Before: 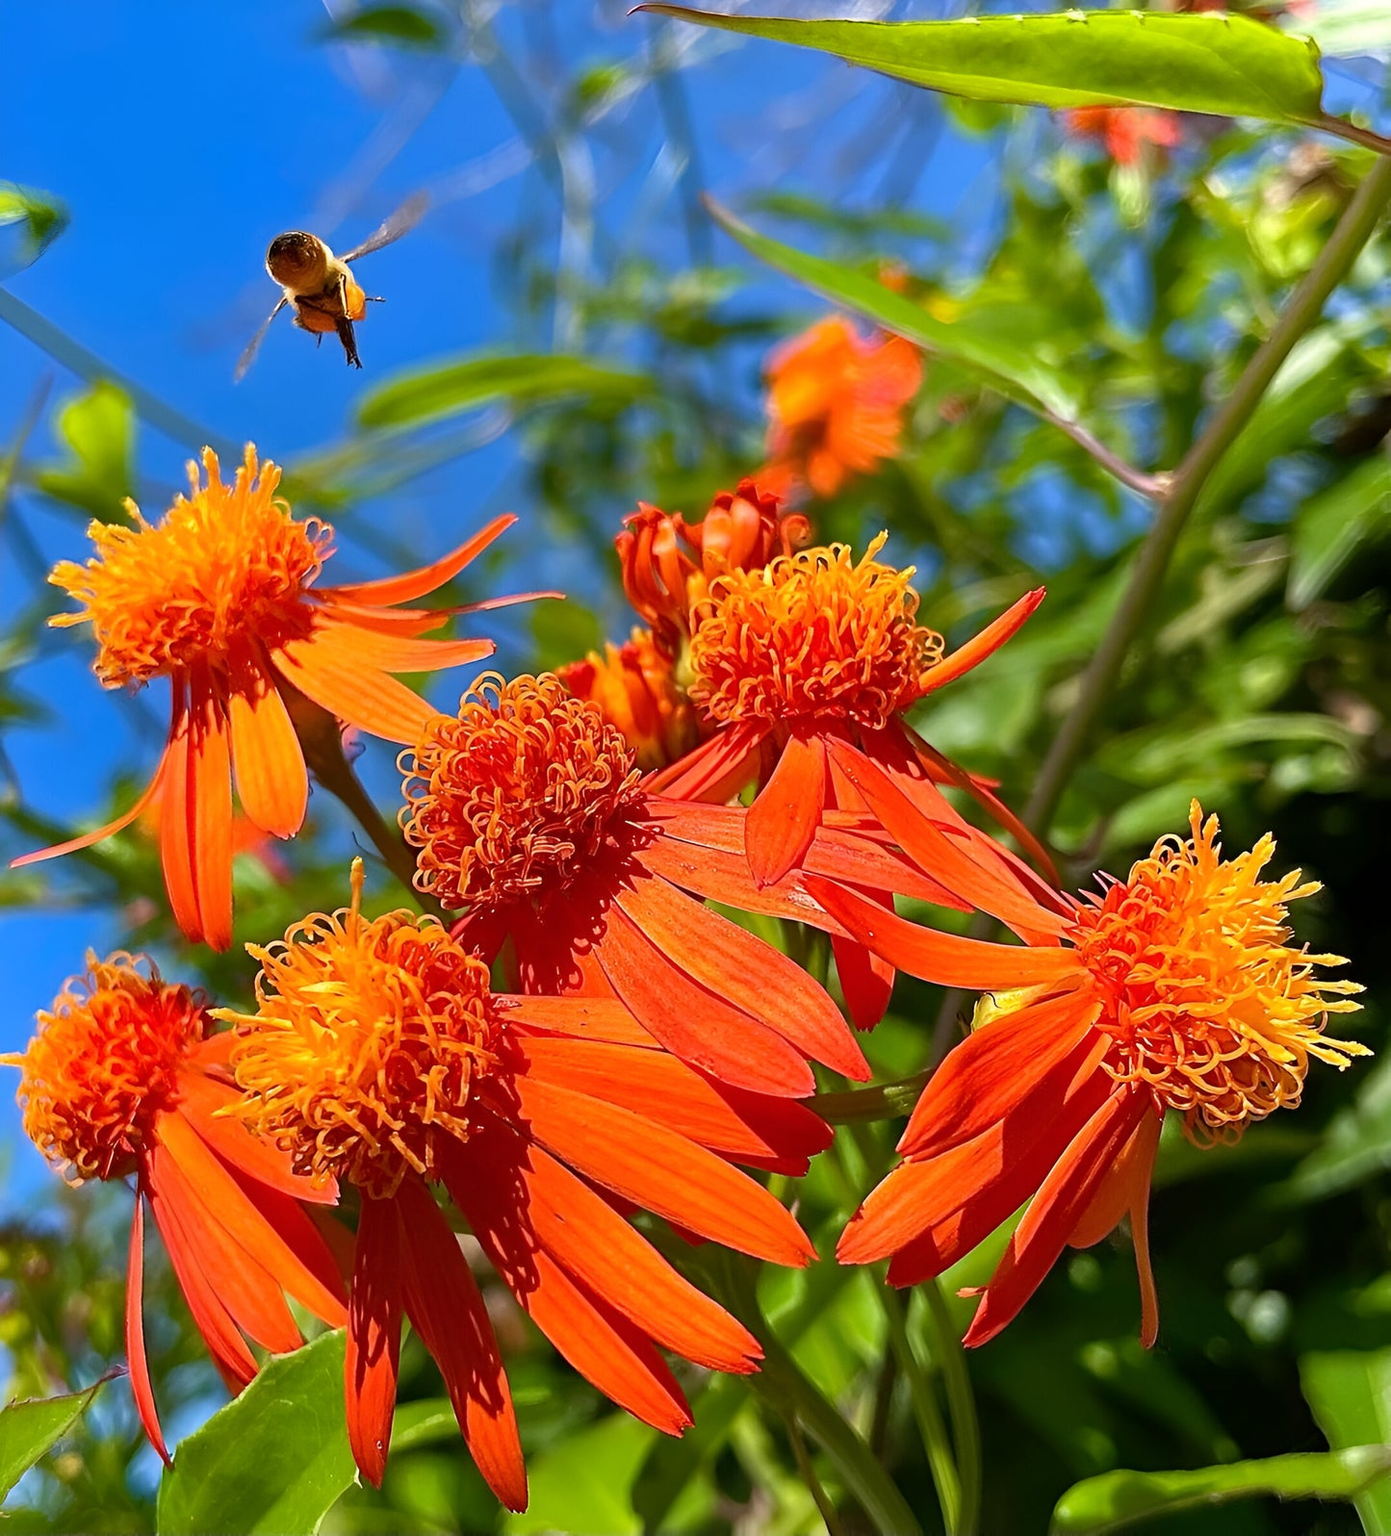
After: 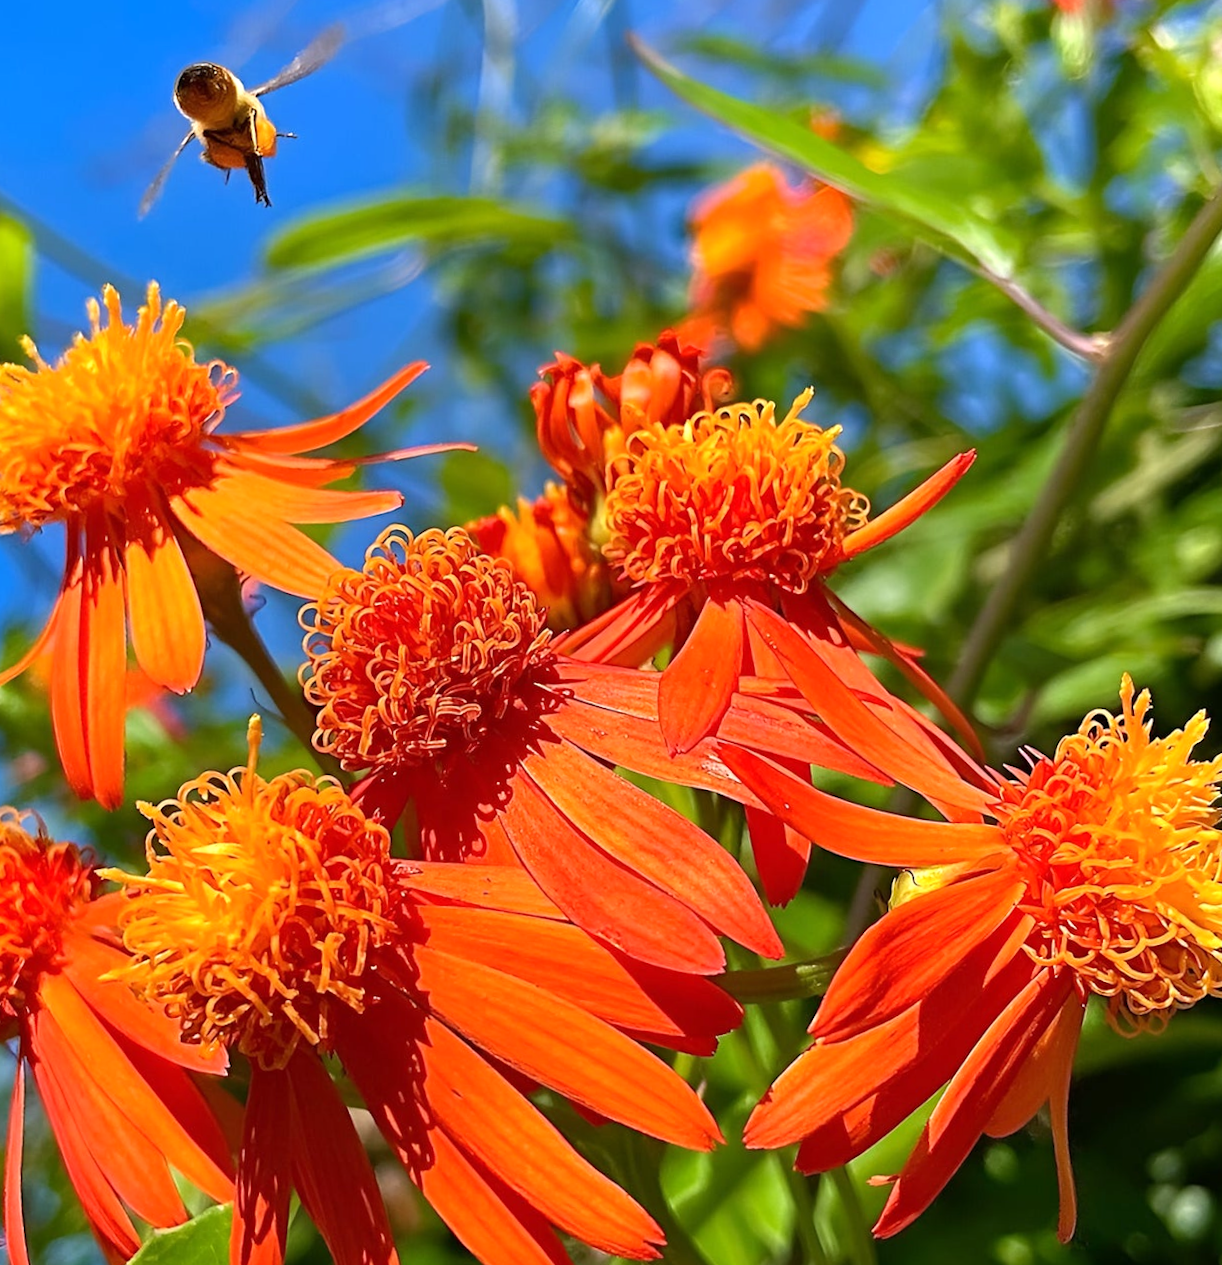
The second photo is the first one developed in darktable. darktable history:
crop and rotate: angle -3.27°, left 5.211%, top 5.211%, right 4.607%, bottom 4.607%
exposure: exposure 0.2 EV, compensate highlight preservation false
rotate and perspective: rotation -2°, crop left 0.022, crop right 0.978, crop top 0.049, crop bottom 0.951
